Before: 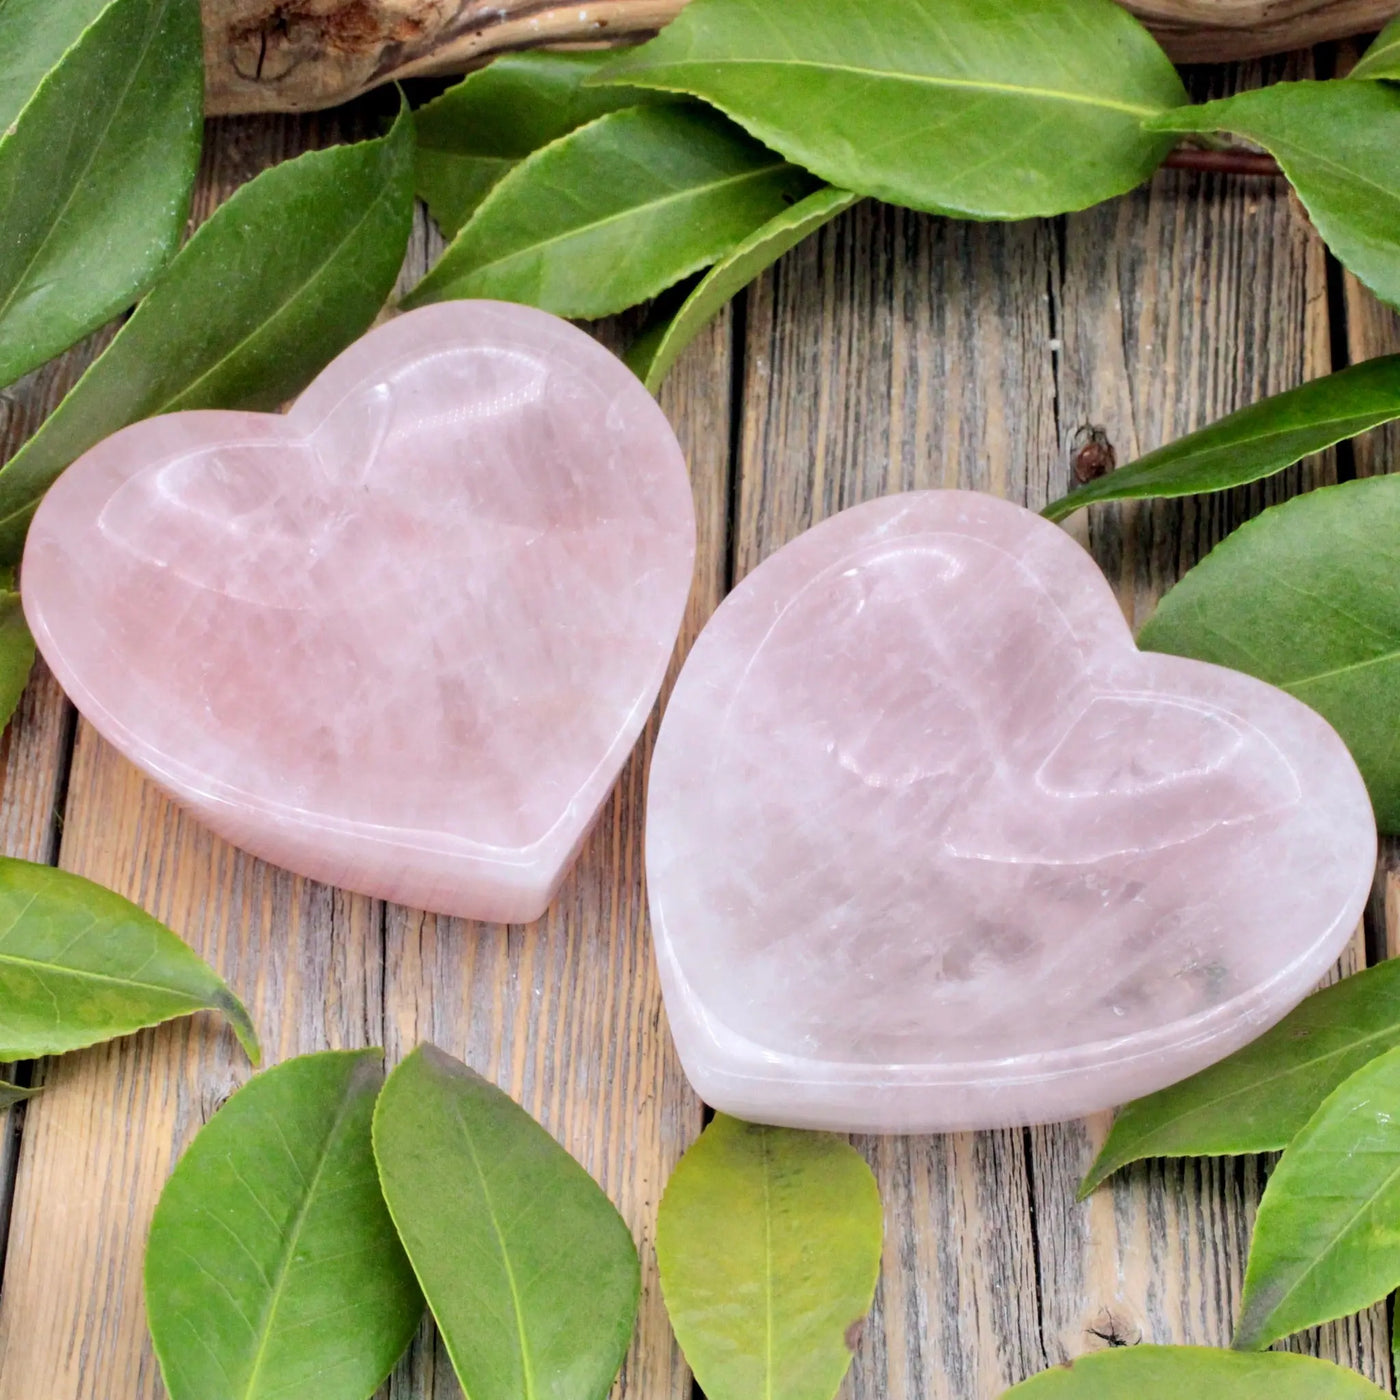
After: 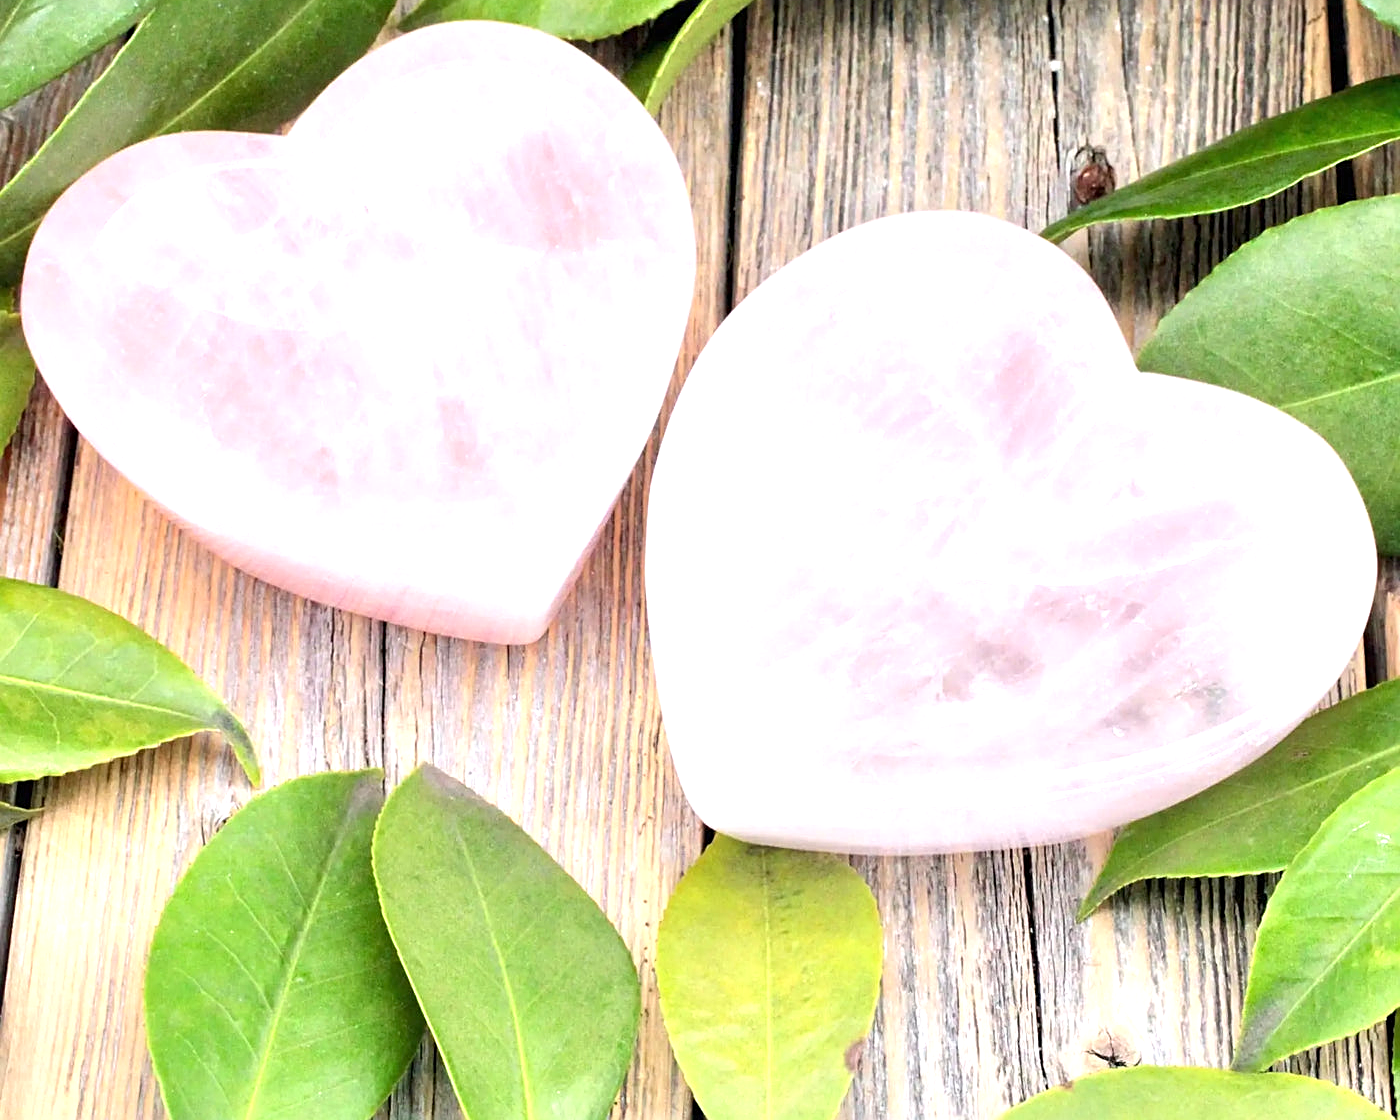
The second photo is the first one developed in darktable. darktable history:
crop and rotate: top 19.998%
sharpen: on, module defaults
exposure: black level correction 0, exposure 1 EV, compensate exposure bias true, compensate highlight preservation false
